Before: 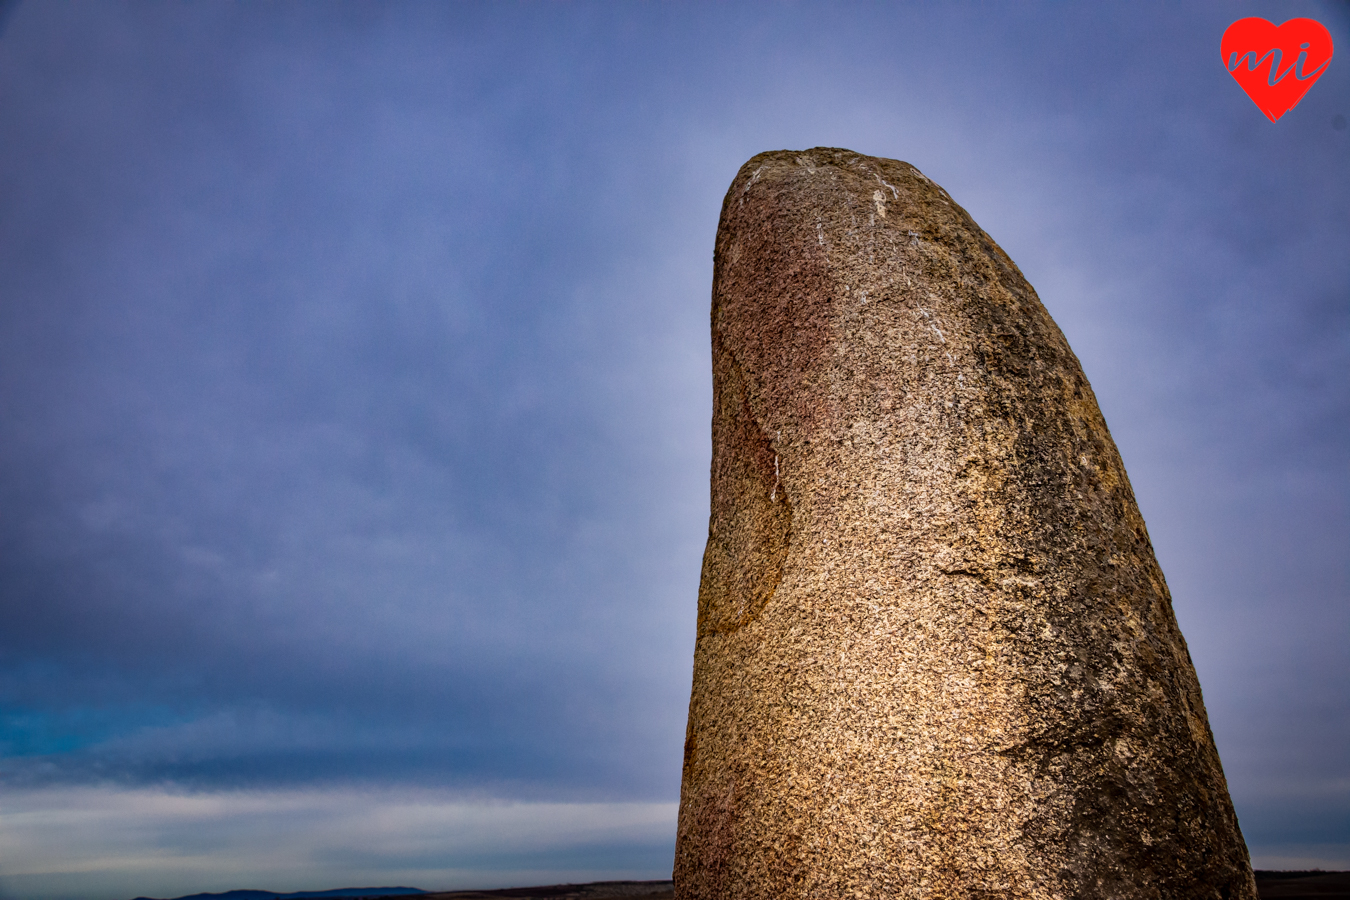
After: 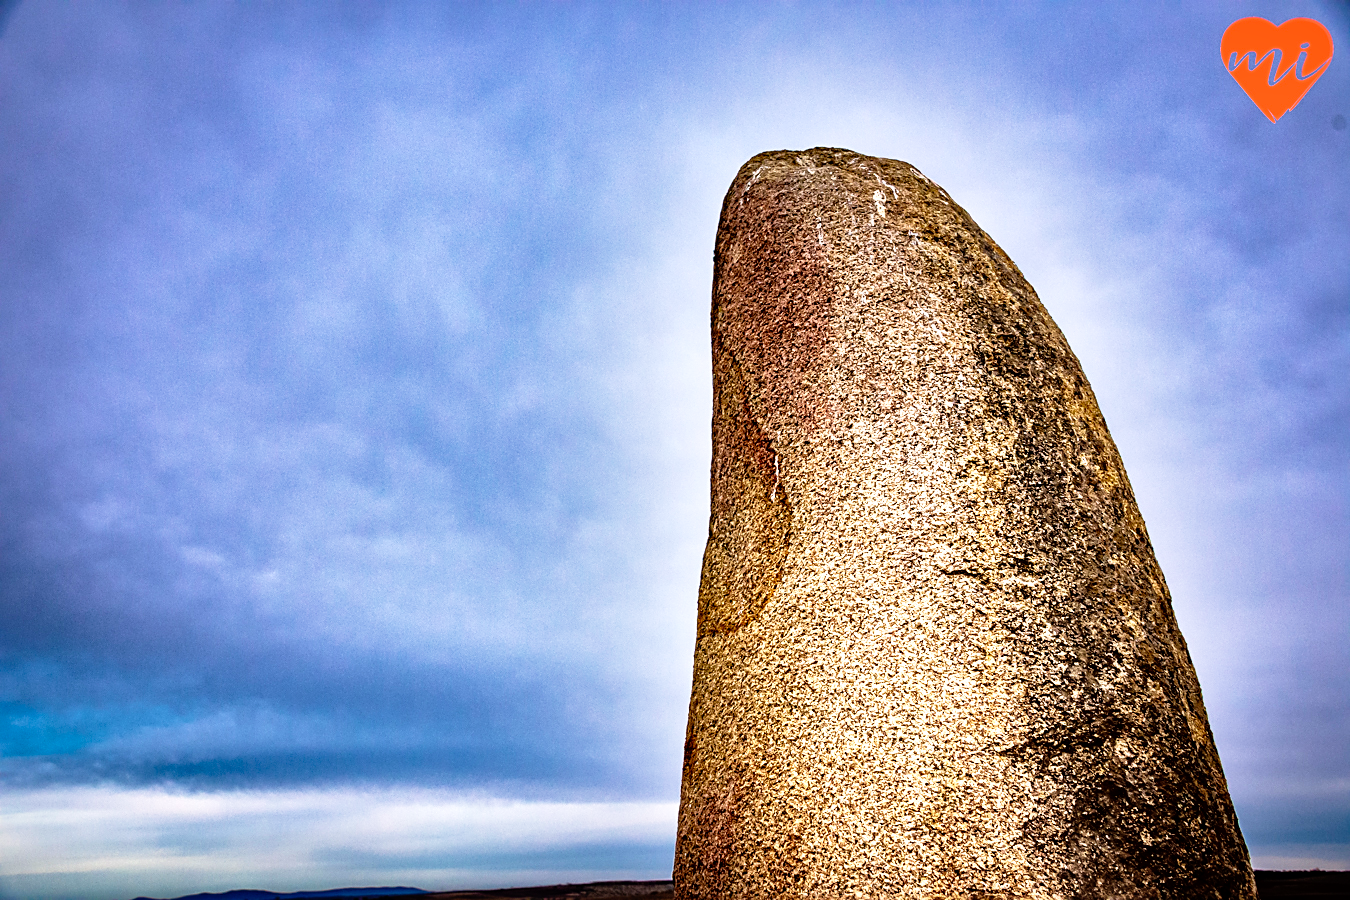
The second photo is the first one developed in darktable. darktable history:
velvia: on, module defaults
base curve: curves: ch0 [(0, 0) (0.012, 0.01) (0.073, 0.168) (0.31, 0.711) (0.645, 0.957) (1, 1)], preserve colors none
local contrast: mode bilateral grid, contrast 20, coarseness 50, detail 171%, midtone range 0.2
sharpen: on, module defaults
